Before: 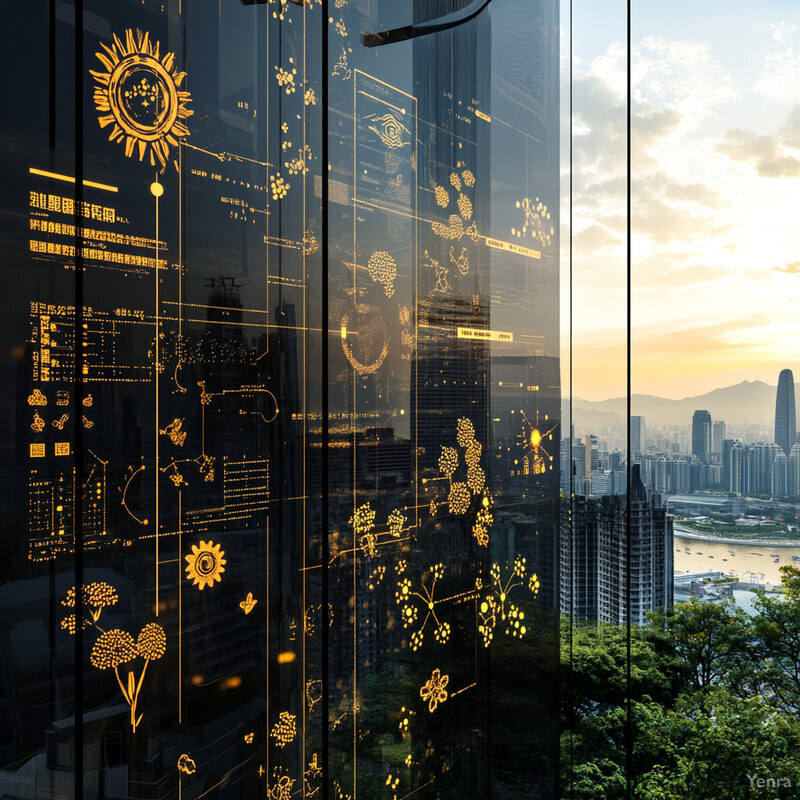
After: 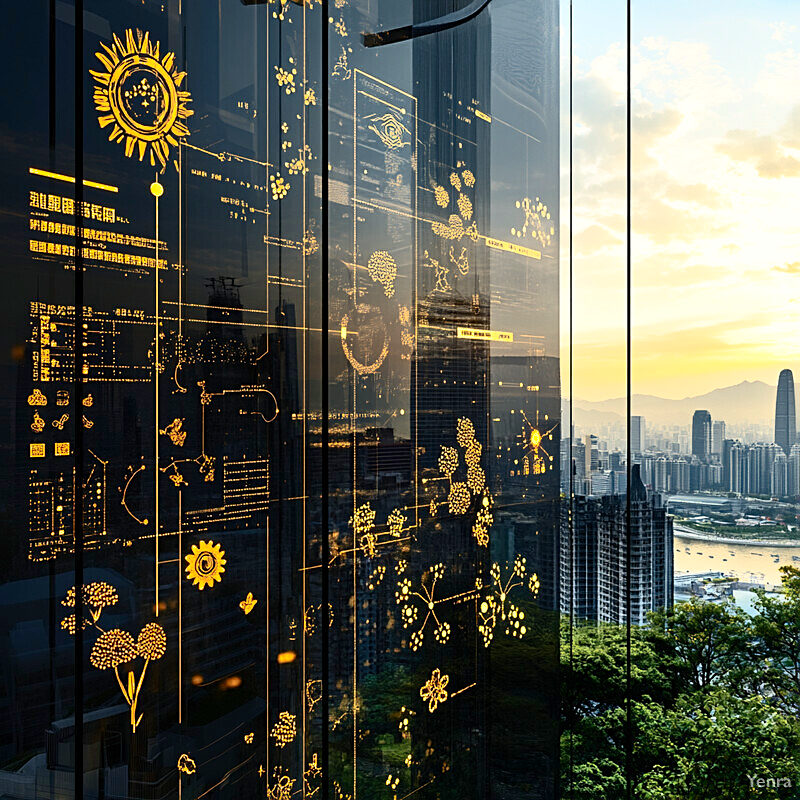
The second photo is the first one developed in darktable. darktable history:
contrast brightness saturation: contrast 0.385, brightness 0.099
sharpen: on, module defaults
shadows and highlights: on, module defaults
color correction: highlights b* 2.95
